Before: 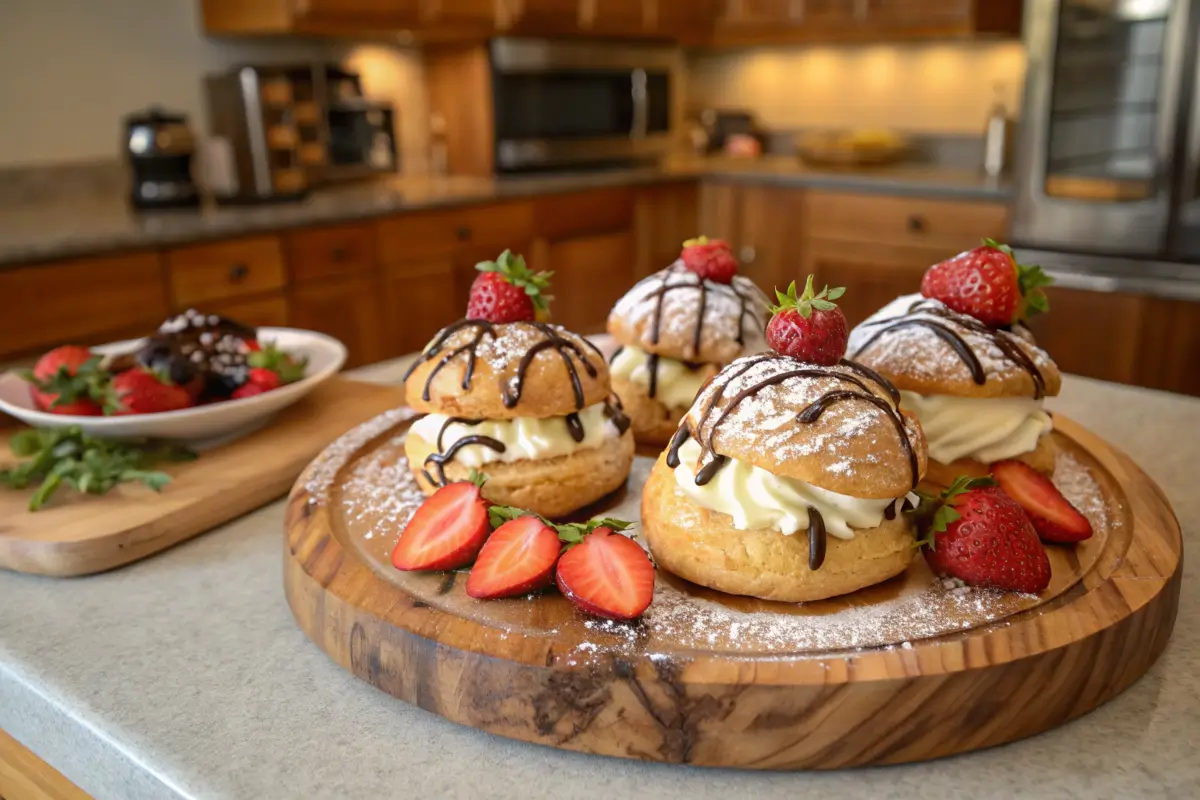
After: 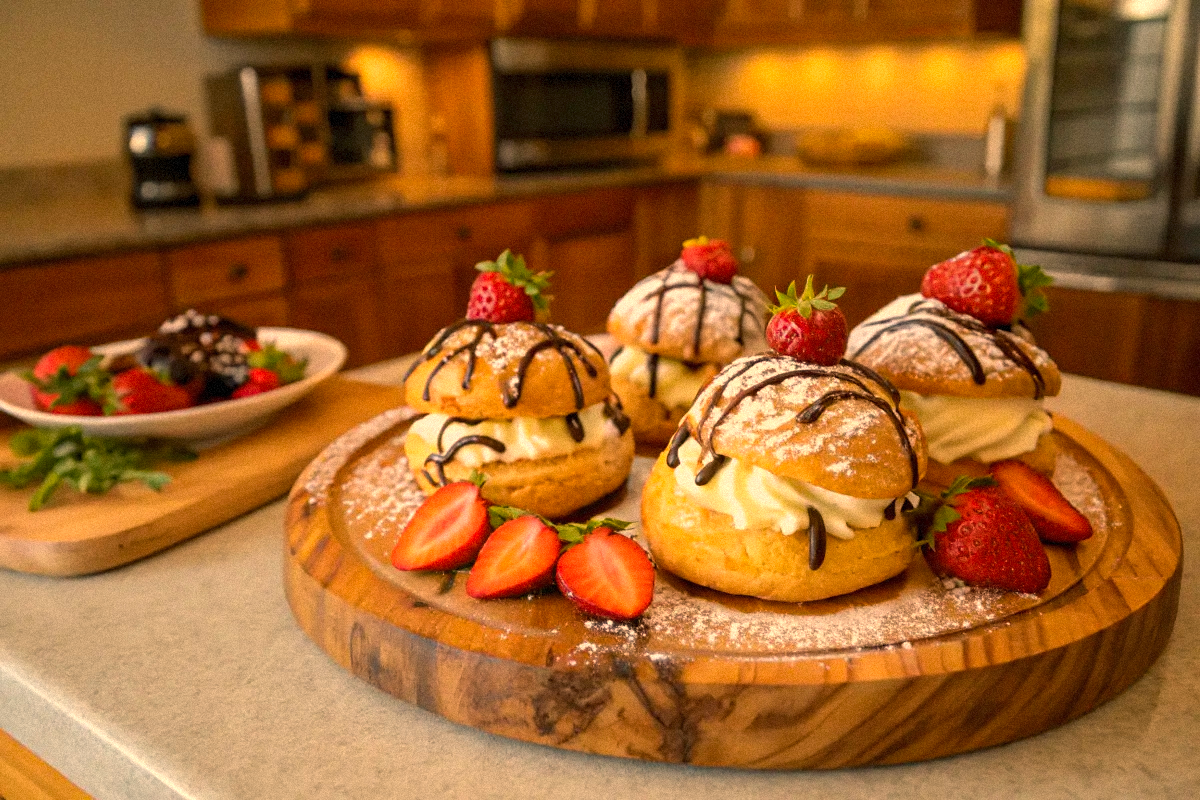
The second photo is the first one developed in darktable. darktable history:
white balance: red 1.138, green 0.996, blue 0.812
color balance rgb: shadows lift › chroma 2%, shadows lift › hue 217.2°, power › chroma 0.25%, power › hue 60°, highlights gain › chroma 1.5%, highlights gain › hue 309.6°, global offset › luminance -0.25%, perceptual saturation grading › global saturation 15%, global vibrance 15%
grain: mid-tones bias 0%
